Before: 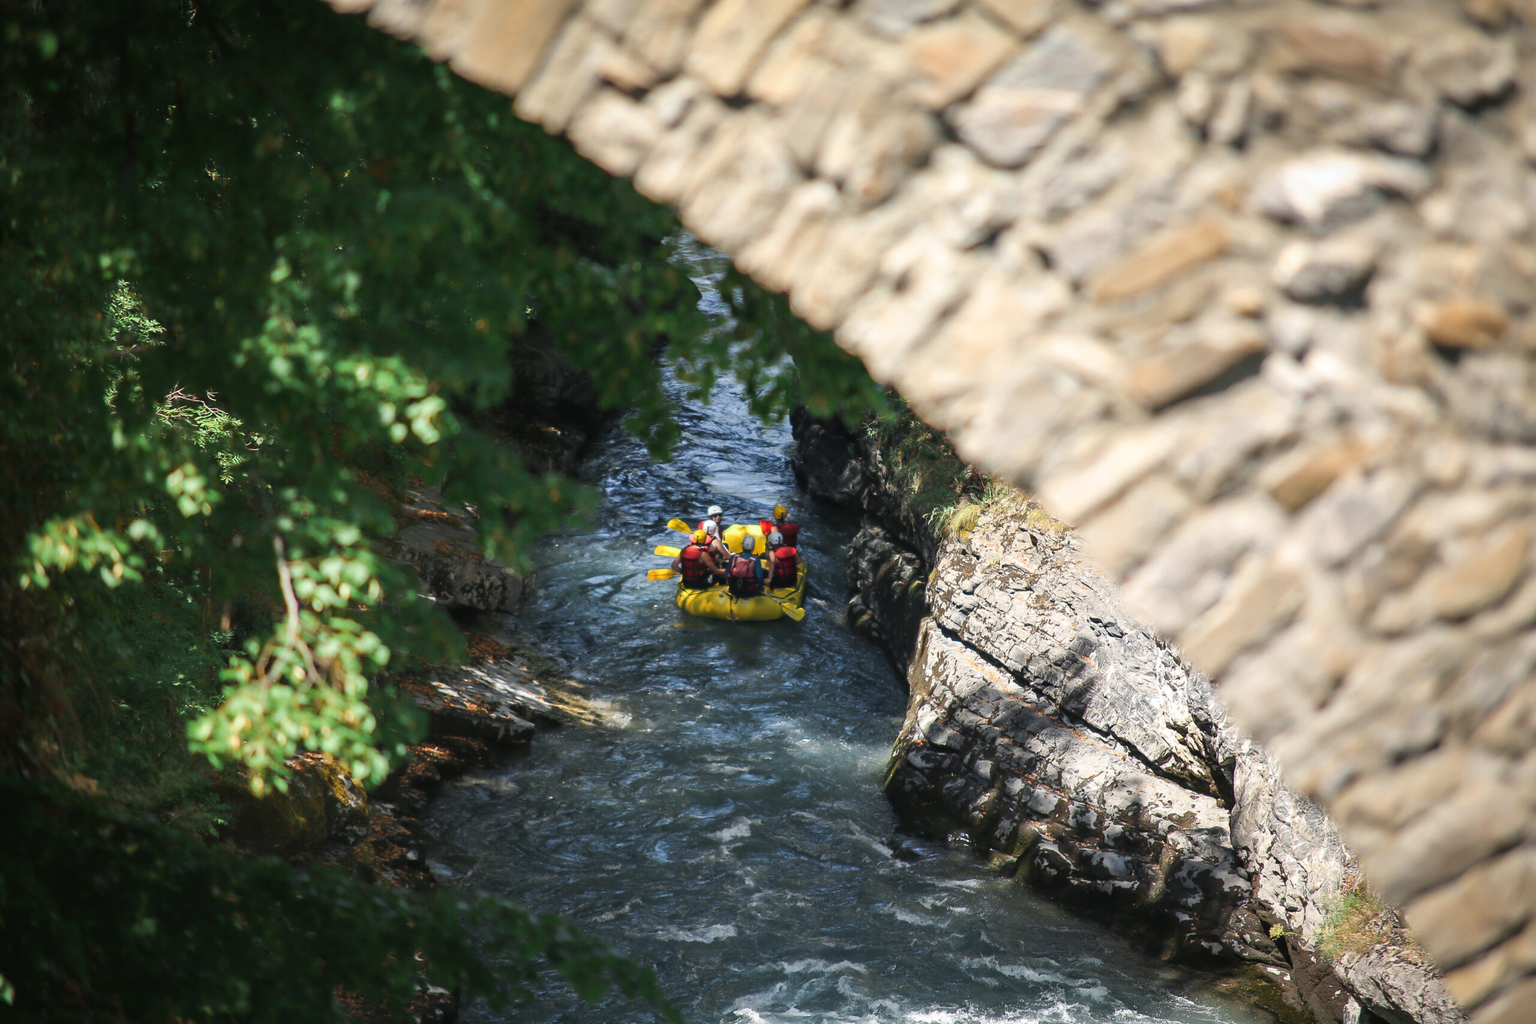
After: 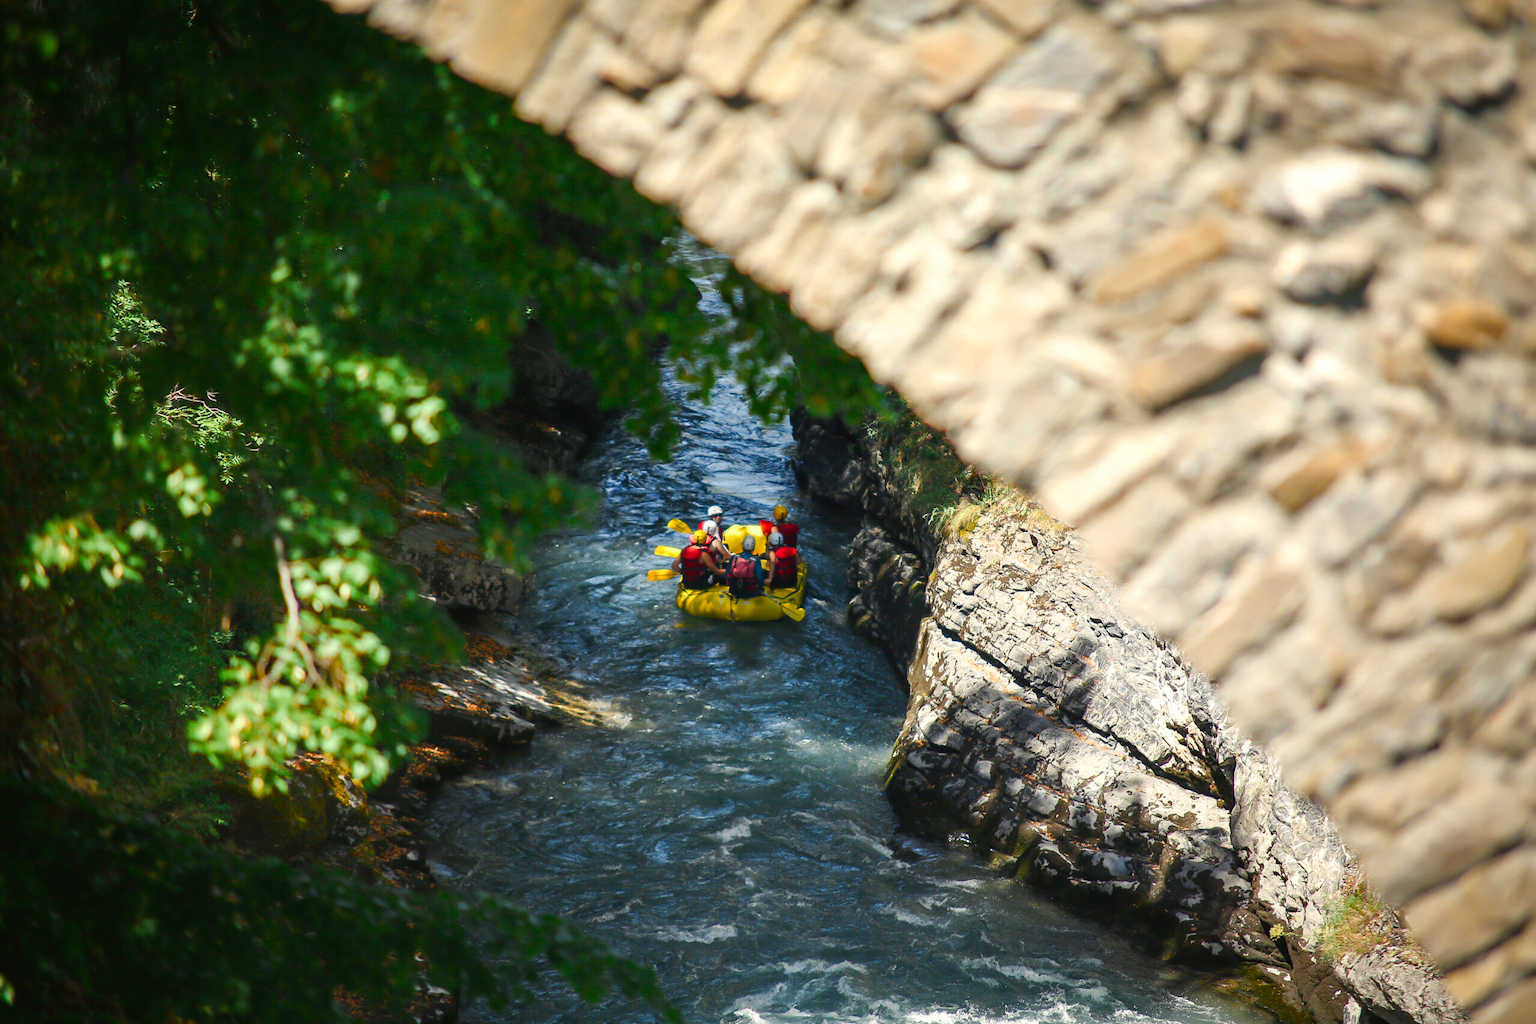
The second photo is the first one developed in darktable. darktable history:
color balance rgb: highlights gain › luminance 7.139%, highlights gain › chroma 1.906%, highlights gain › hue 91.26°, perceptual saturation grading › global saturation 0.651%, perceptual saturation grading › mid-tones 6.188%, perceptual saturation grading › shadows 72.311%
color zones: curves: ch0 [(0, 0.5) (0.143, 0.5) (0.286, 0.5) (0.429, 0.5) (0.571, 0.5) (0.714, 0.476) (0.857, 0.5) (1, 0.5)]; ch2 [(0, 0.5) (0.143, 0.5) (0.286, 0.5) (0.429, 0.5) (0.571, 0.5) (0.714, 0.487) (0.857, 0.5) (1, 0.5)]
